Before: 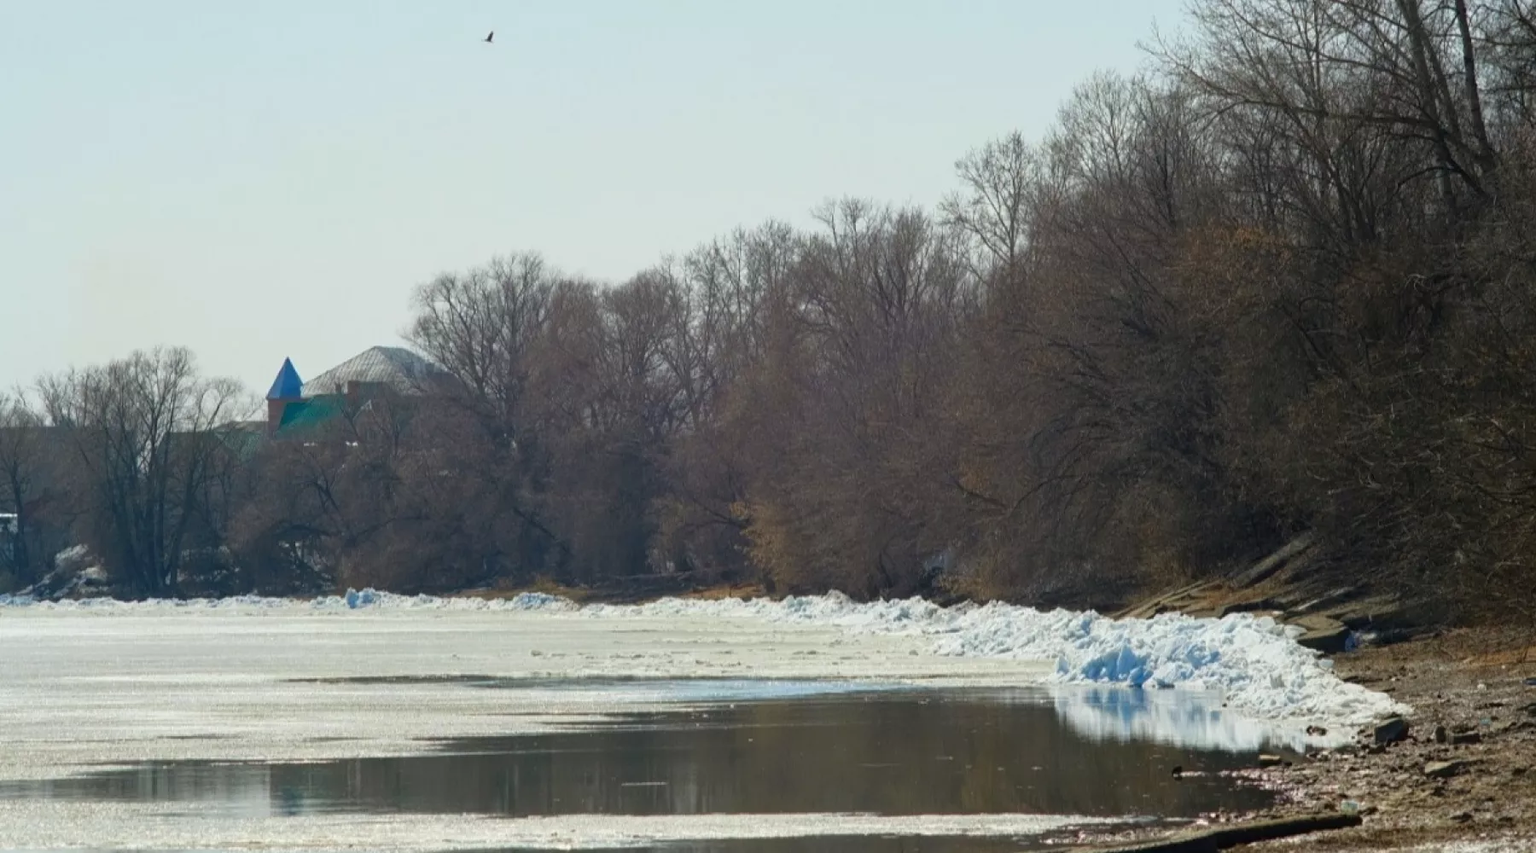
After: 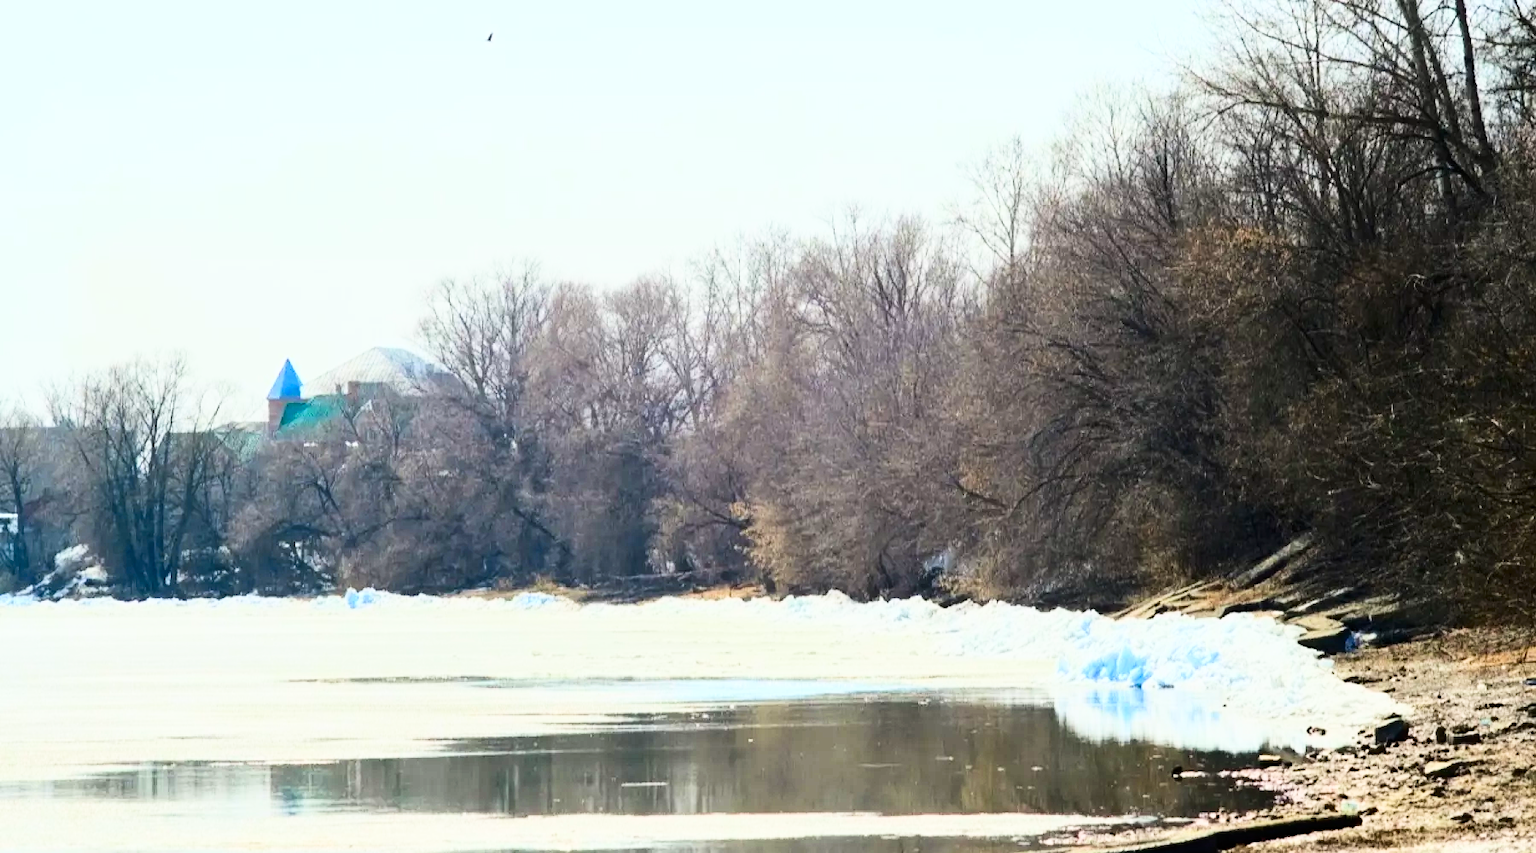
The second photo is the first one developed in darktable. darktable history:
filmic rgb: middle gray luminance 28.99%, black relative exposure -10.37 EV, white relative exposure 5.48 EV, target black luminance 0%, hardness 3.94, latitude 2.82%, contrast 1.119, highlights saturation mix 5.85%, shadows ↔ highlights balance 14.96%
color zones: curves: ch0 [(0.068, 0.464) (0.25, 0.5) (0.48, 0.508) (0.75, 0.536) (0.886, 0.476) (0.967, 0.456)]; ch1 [(0.066, 0.456) (0.25, 0.5) (0.616, 0.508) (0.746, 0.56) (0.934, 0.444)]
contrast brightness saturation: contrast 0.397, brightness 0.098, saturation 0.212
exposure: black level correction 0, exposure 1.345 EV, compensate highlight preservation false
